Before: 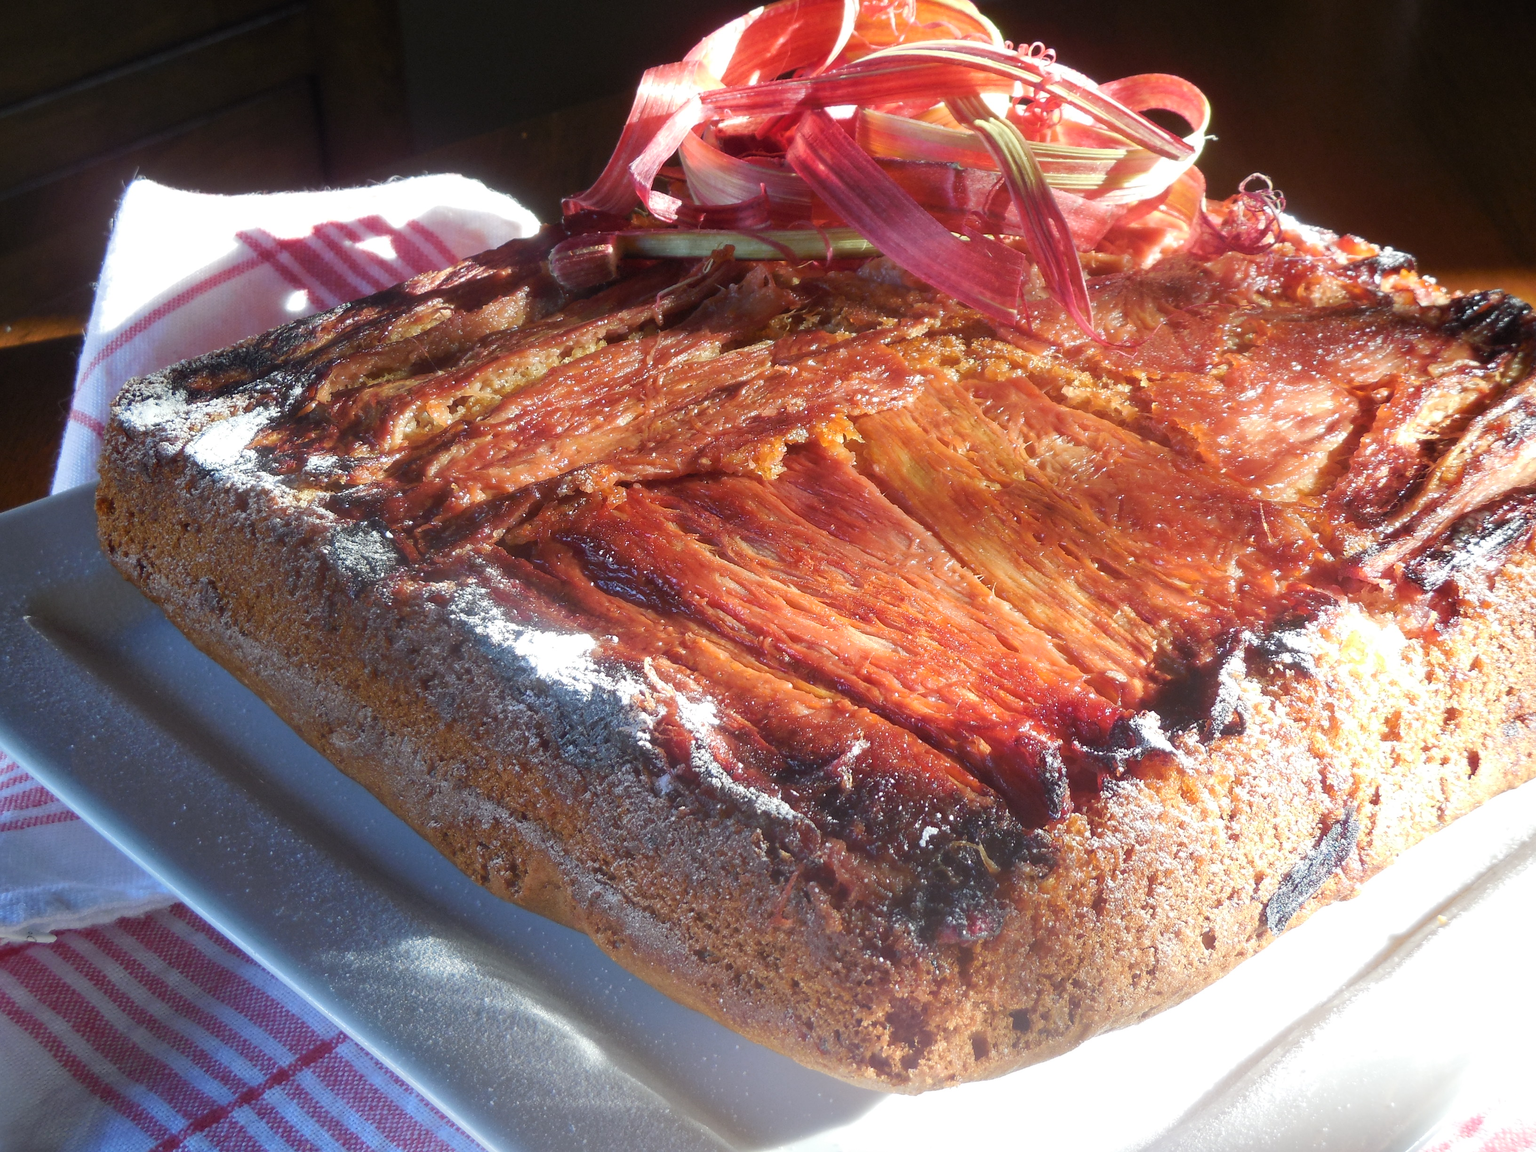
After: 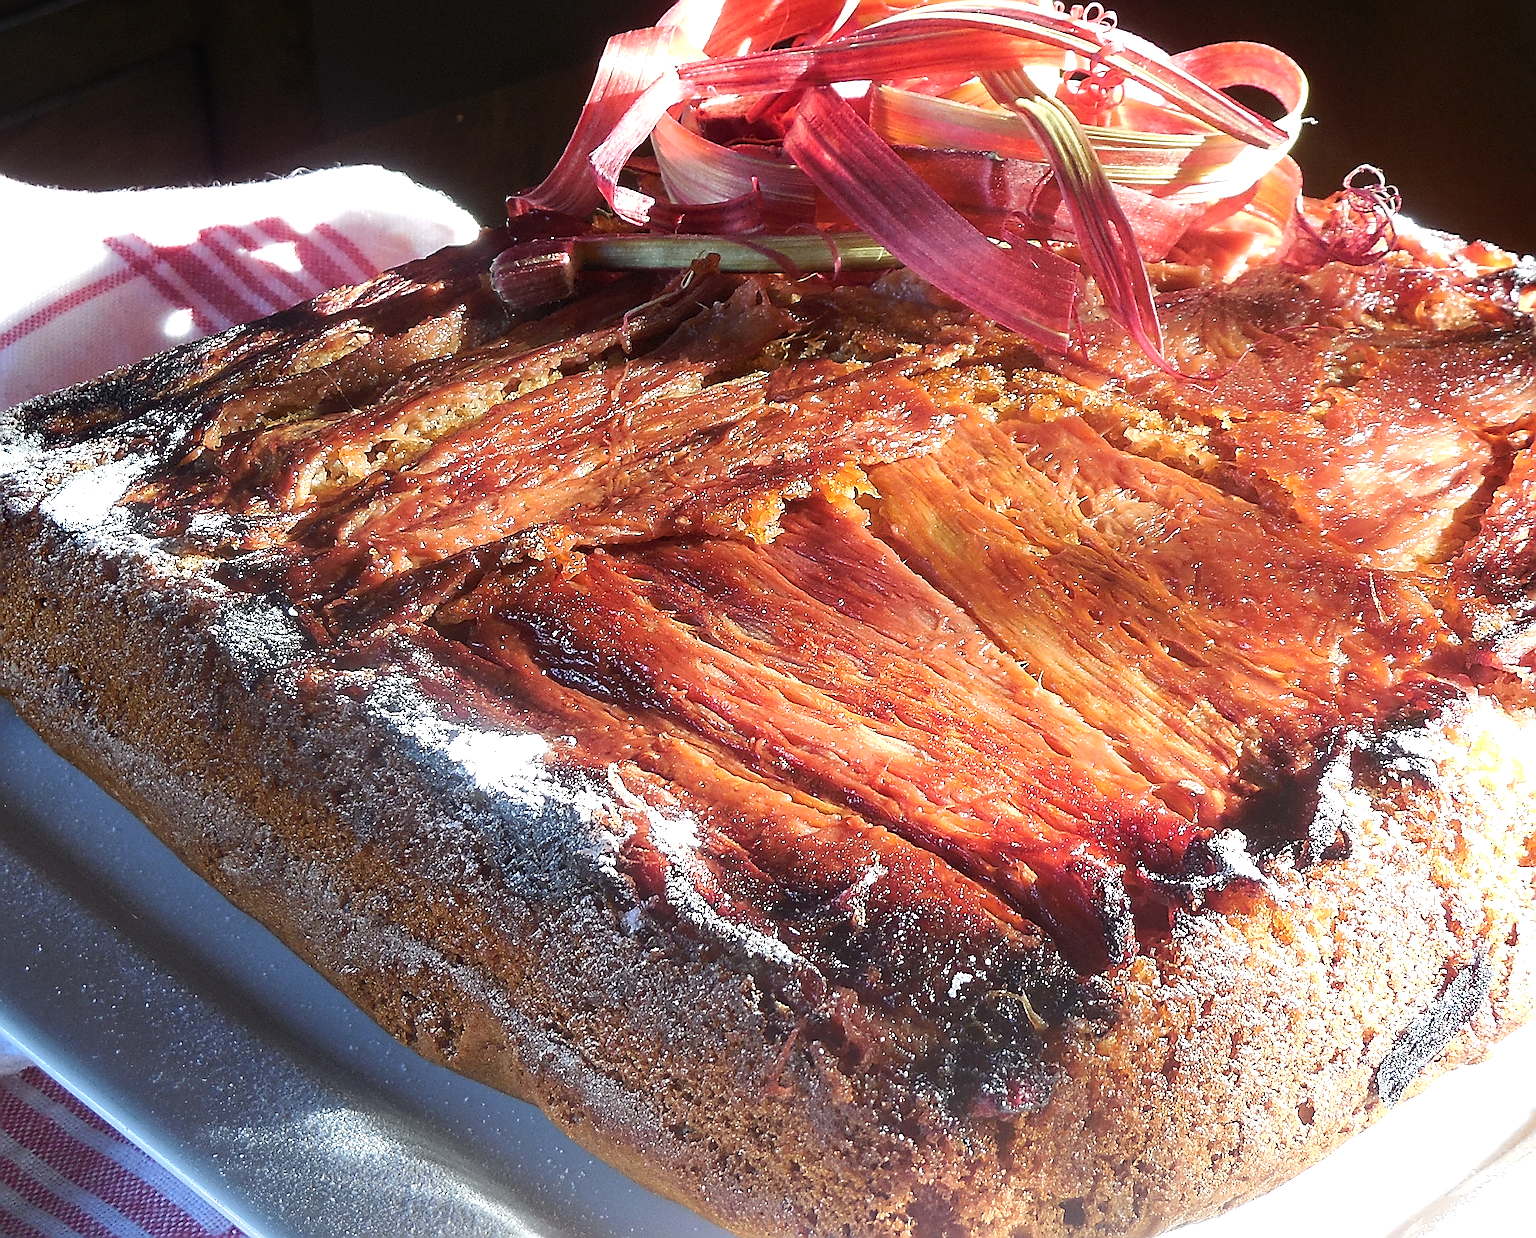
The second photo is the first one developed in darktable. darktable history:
sharpen: amount 2
tone equalizer: -8 EV -0.417 EV, -7 EV -0.389 EV, -6 EV -0.333 EV, -5 EV -0.222 EV, -3 EV 0.222 EV, -2 EV 0.333 EV, -1 EV 0.389 EV, +0 EV 0.417 EV, edges refinement/feathering 500, mask exposure compensation -1.57 EV, preserve details no
crop: left 9.929%, top 3.475%, right 9.188%, bottom 9.529%
